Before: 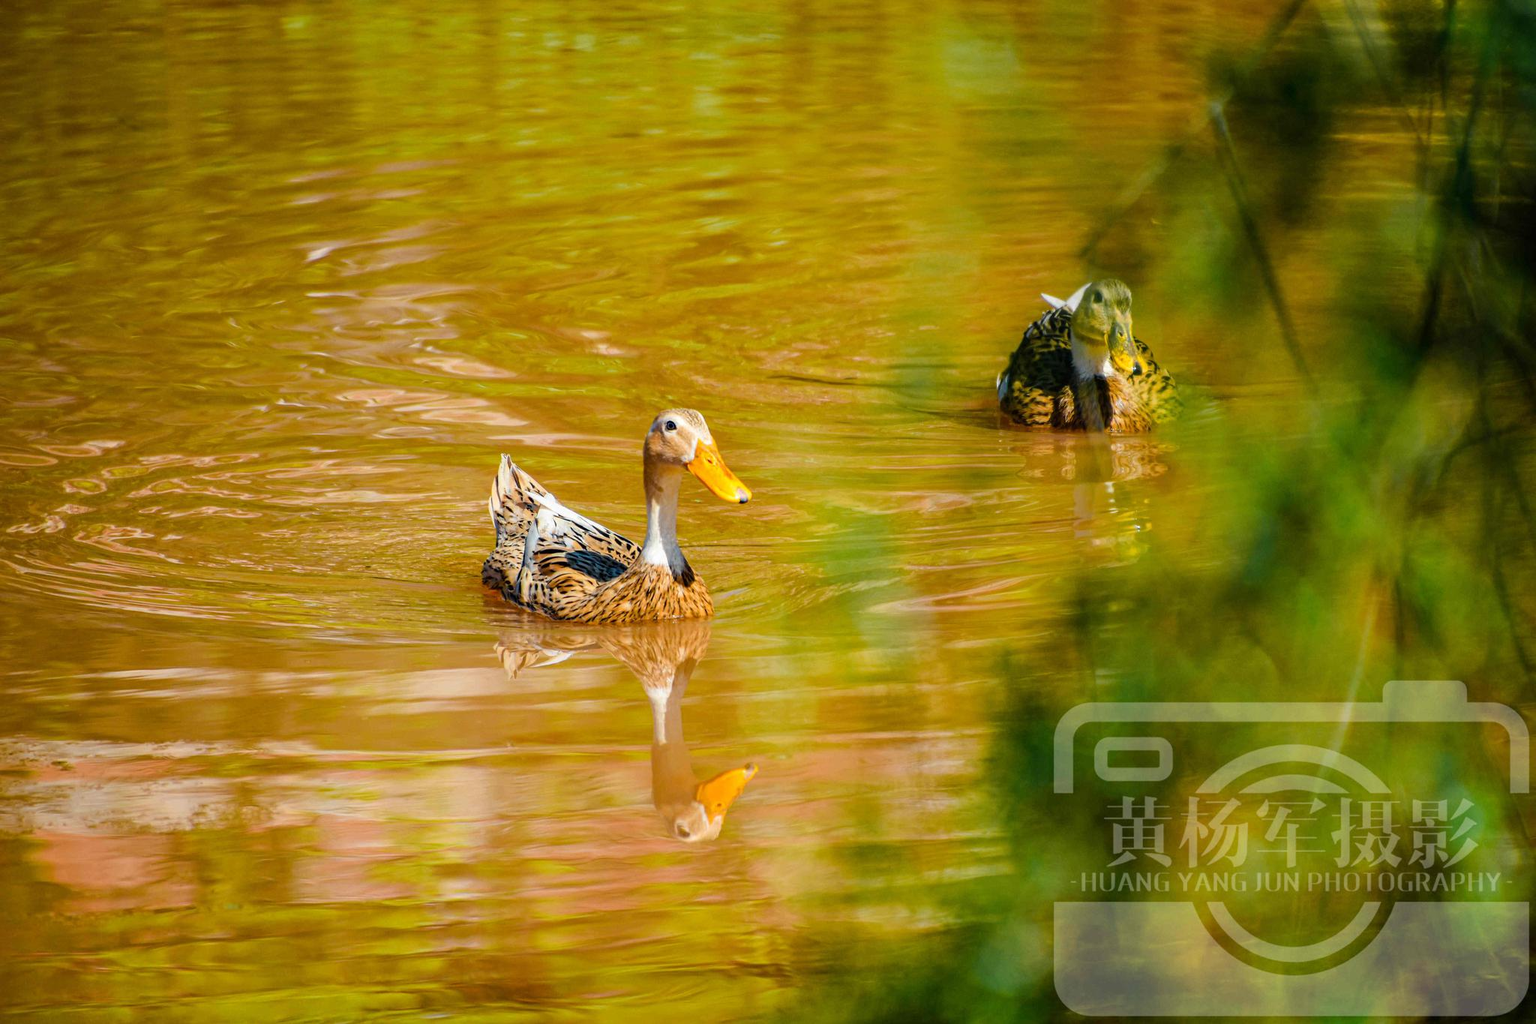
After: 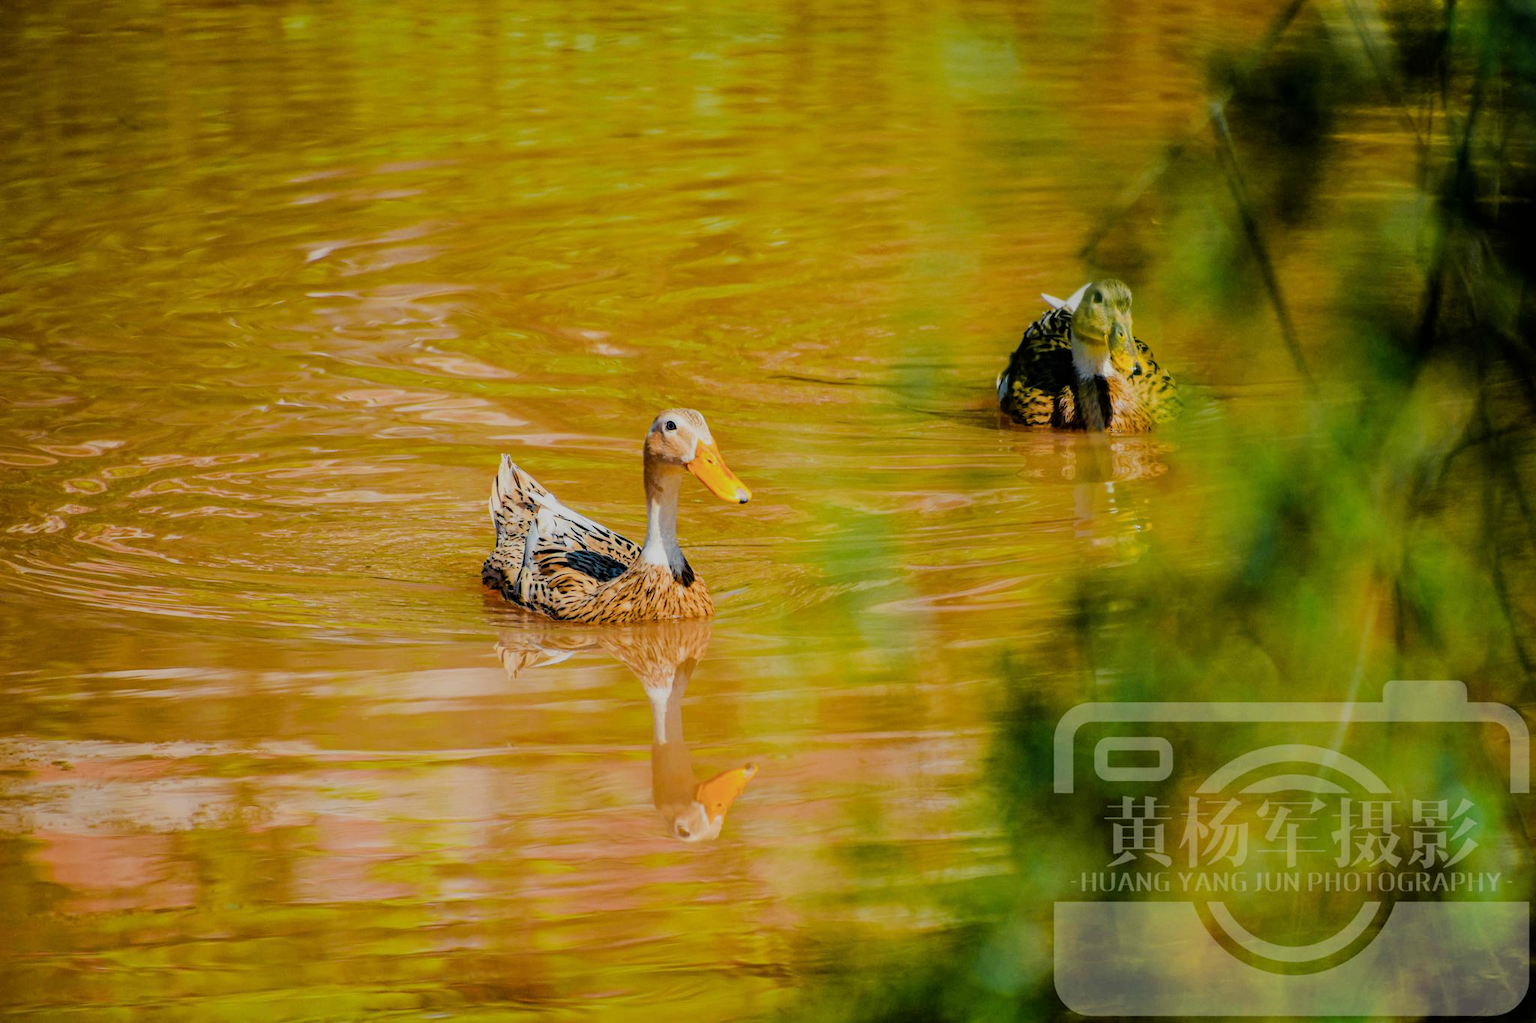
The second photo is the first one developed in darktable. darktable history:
filmic rgb: black relative exposure -7.22 EV, white relative exposure 5.37 EV, hardness 3.03
